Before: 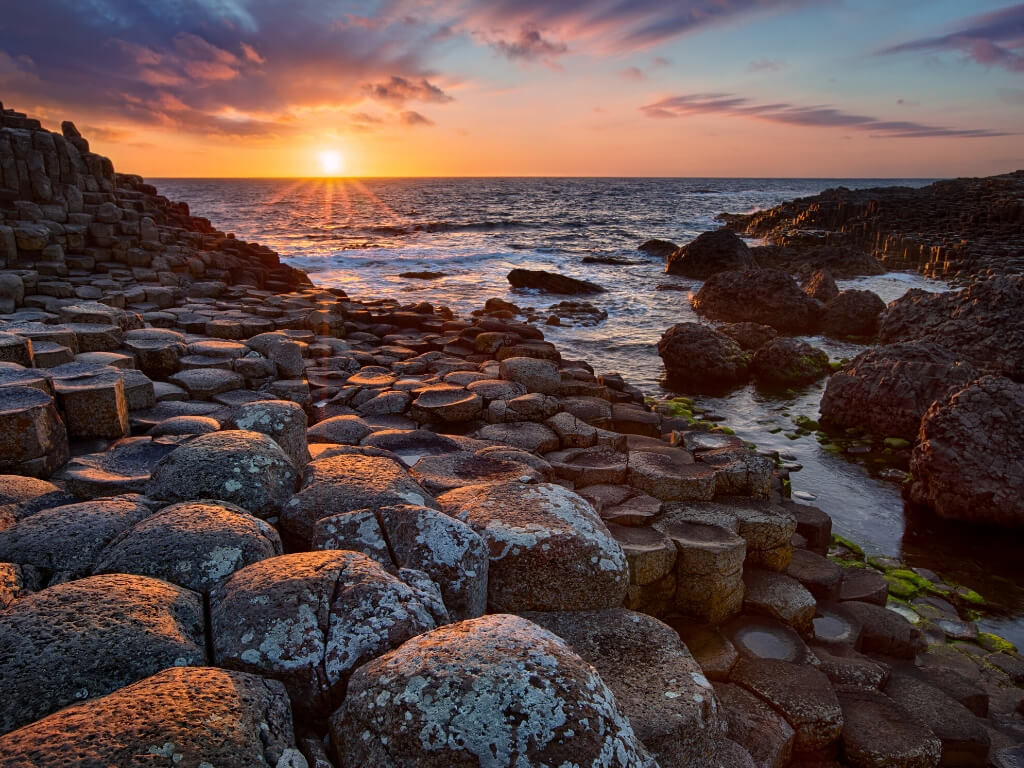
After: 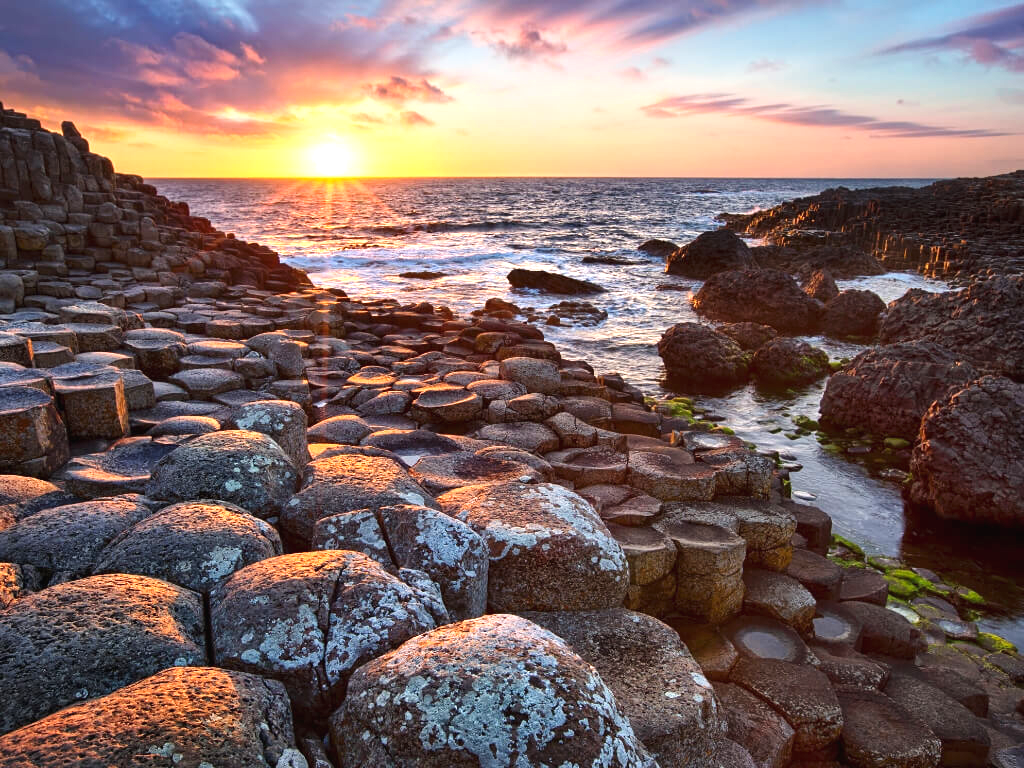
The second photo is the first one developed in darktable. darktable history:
exposure: black level correction 0, exposure 1.1 EV, compensate highlight preservation false
tone curve: curves: ch0 [(0, 0) (0.003, 0.014) (0.011, 0.019) (0.025, 0.029) (0.044, 0.047) (0.069, 0.071) (0.1, 0.101) (0.136, 0.131) (0.177, 0.166) (0.224, 0.212) (0.277, 0.263) (0.335, 0.32) (0.399, 0.387) (0.468, 0.459) (0.543, 0.541) (0.623, 0.626) (0.709, 0.717) (0.801, 0.813) (0.898, 0.909) (1, 1)], preserve colors none
